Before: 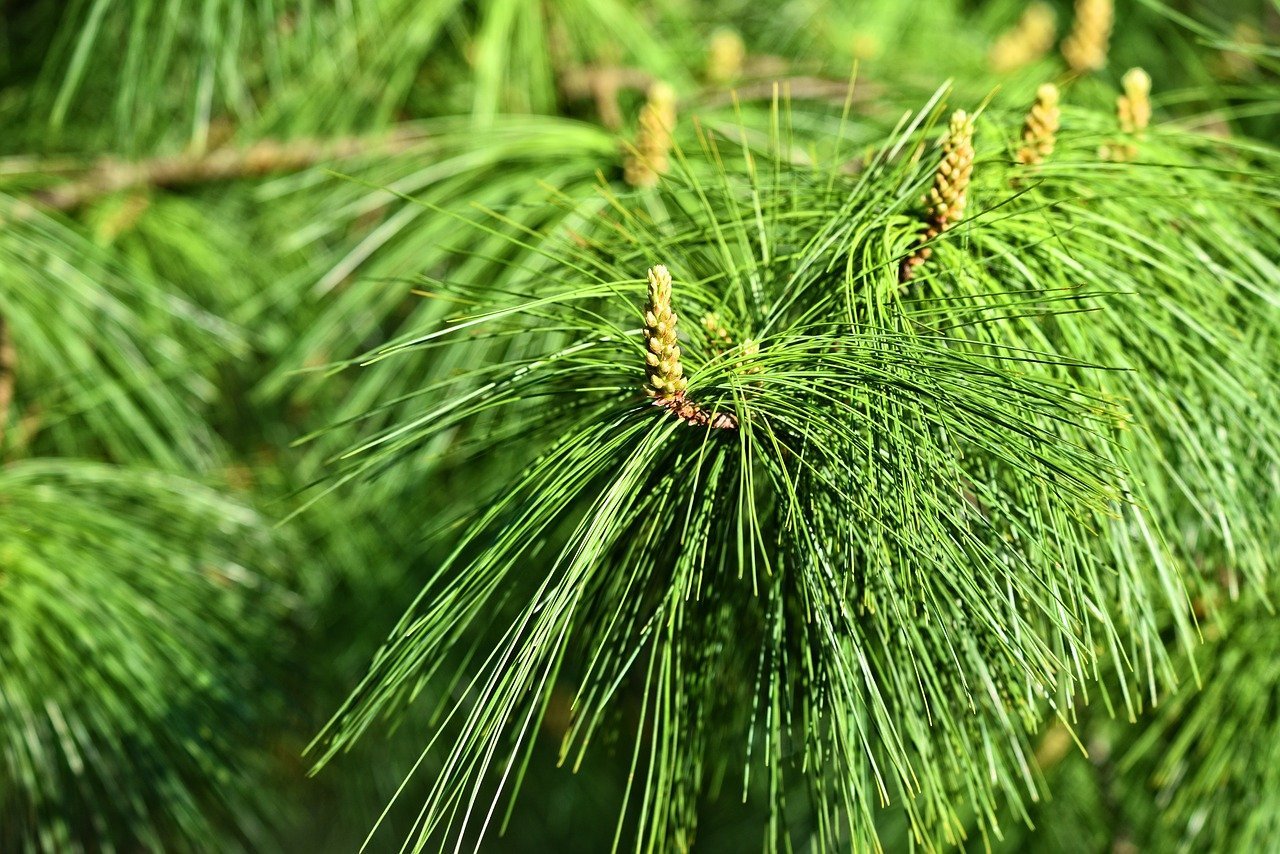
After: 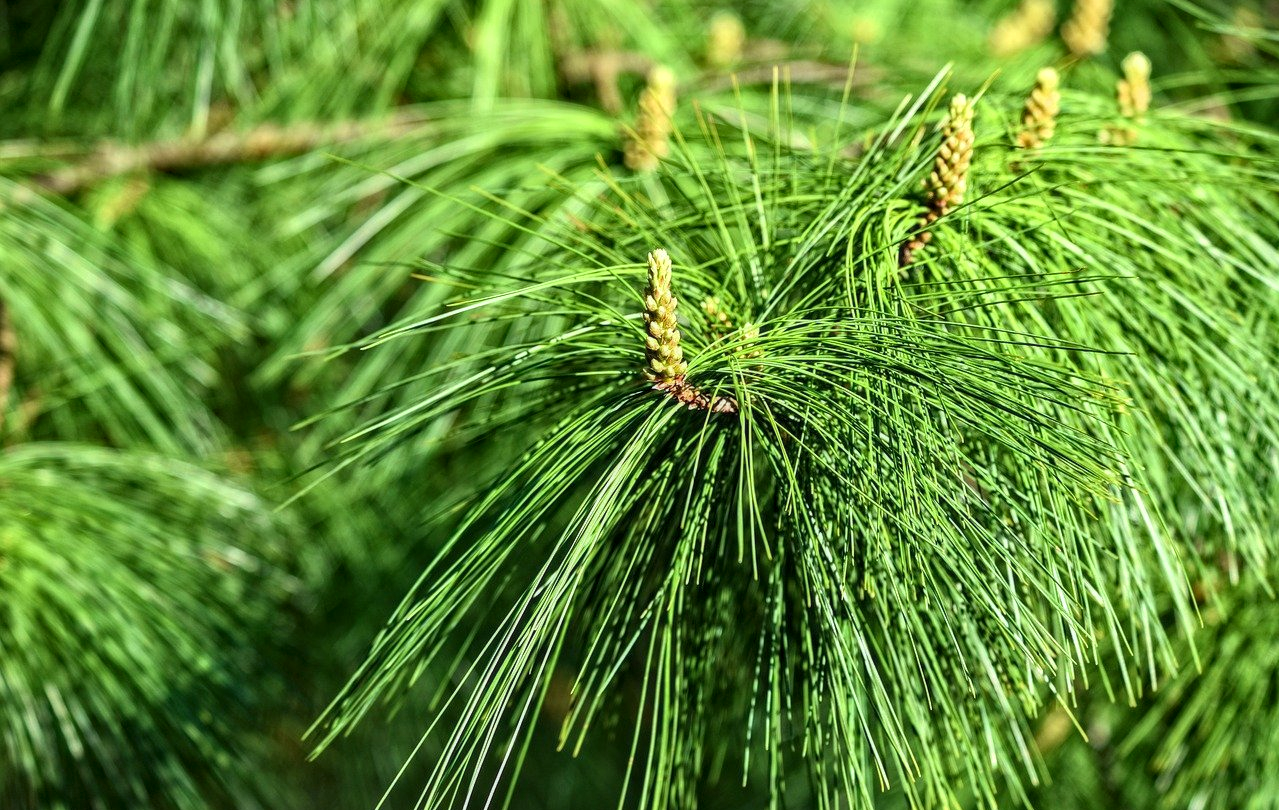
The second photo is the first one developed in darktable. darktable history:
crop and rotate: top 1.992%, bottom 3.05%
local contrast: detail 130%
color calibration: illuminant Planckian (black body), x 0.353, y 0.351, temperature 4771.89 K
